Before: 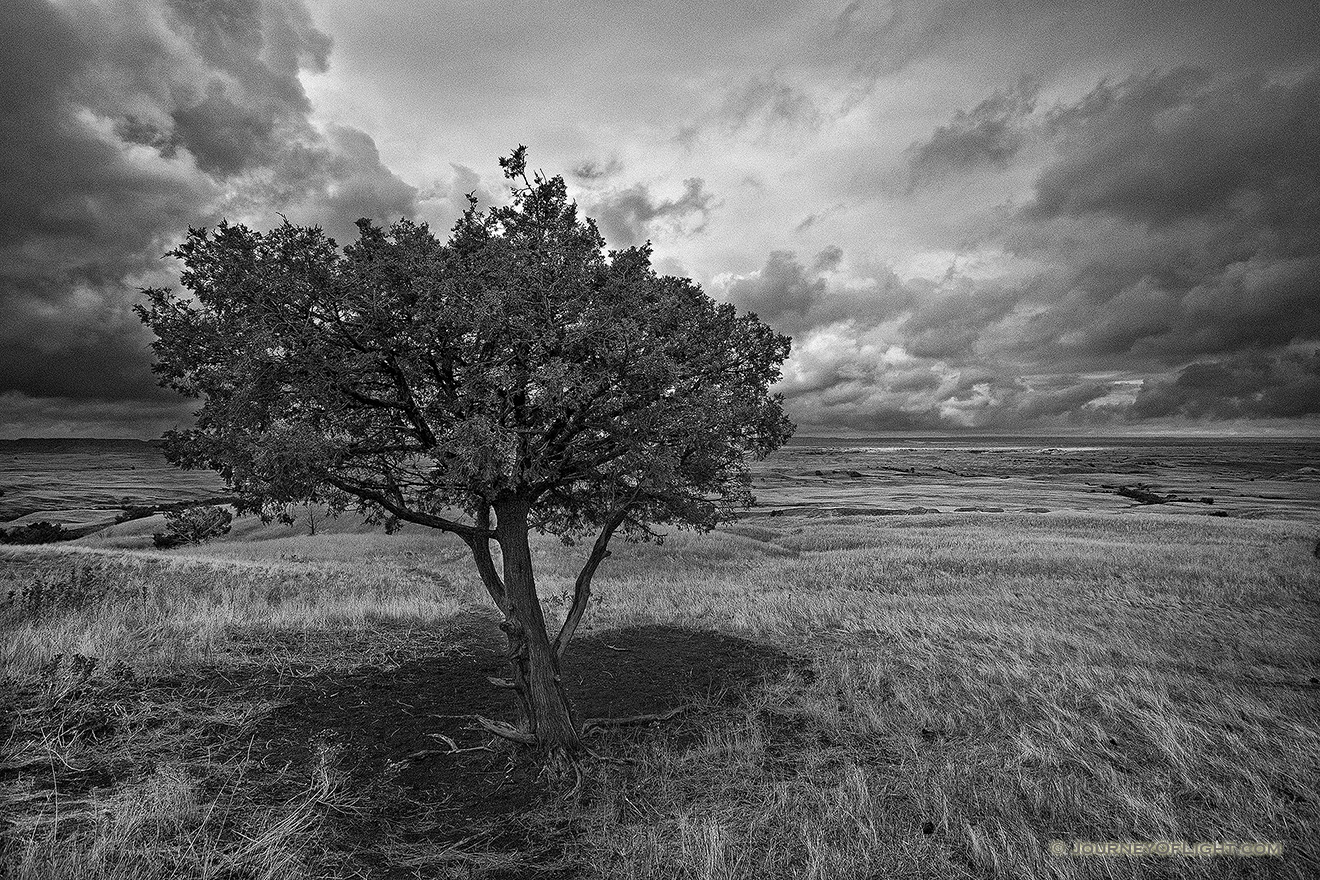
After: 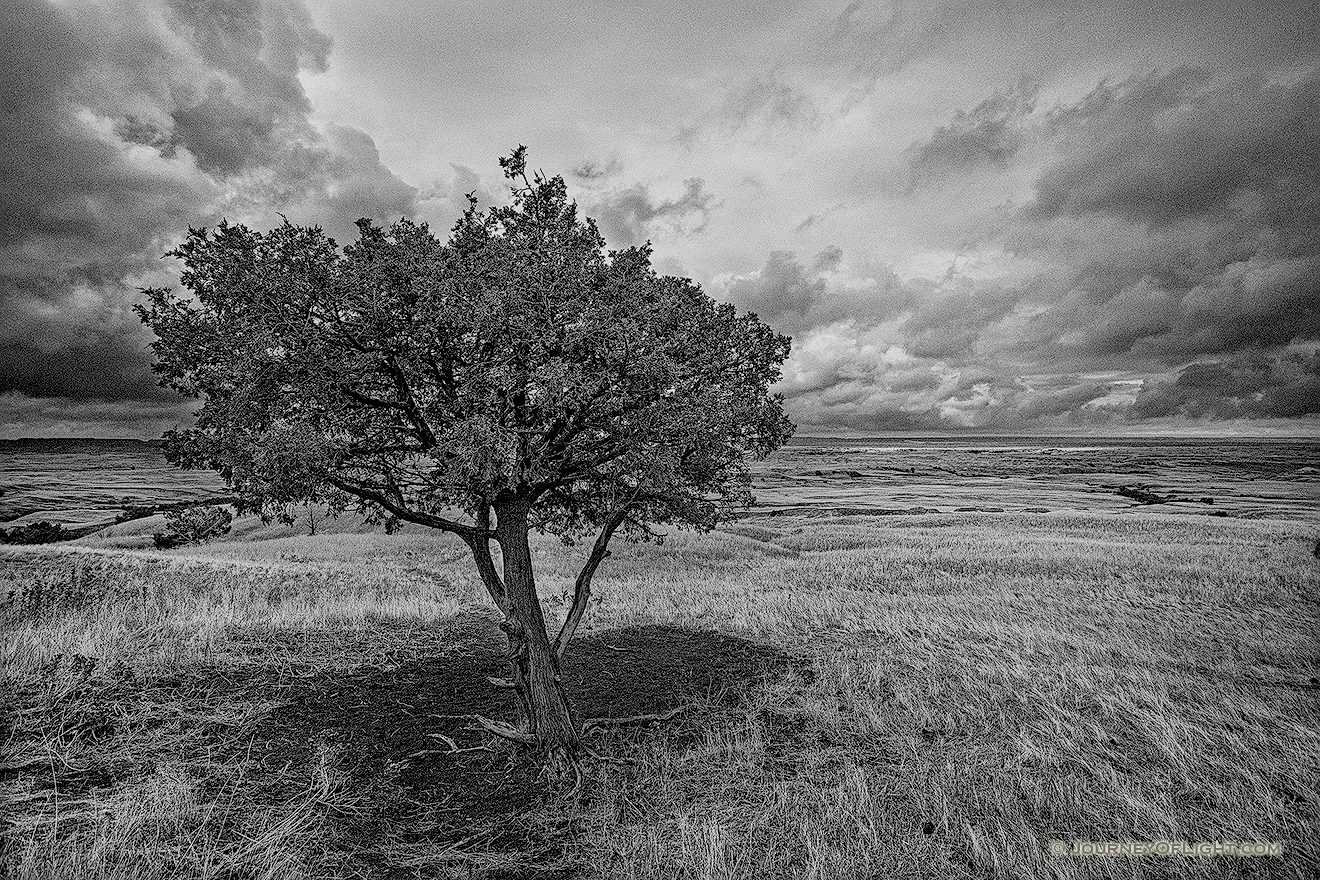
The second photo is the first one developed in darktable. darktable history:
levels: levels [0, 0.43, 0.859]
sharpen: on, module defaults
local contrast: detail 130%
filmic rgb: black relative exposure -7 EV, white relative exposure 6 EV, threshold 3 EV, target black luminance 0%, hardness 2.73, latitude 61.22%, contrast 0.691, highlights saturation mix 10%, shadows ↔ highlights balance -0.073%, preserve chrominance no, color science v4 (2020), iterations of high-quality reconstruction 10, contrast in shadows soft, contrast in highlights soft, enable highlight reconstruction true
